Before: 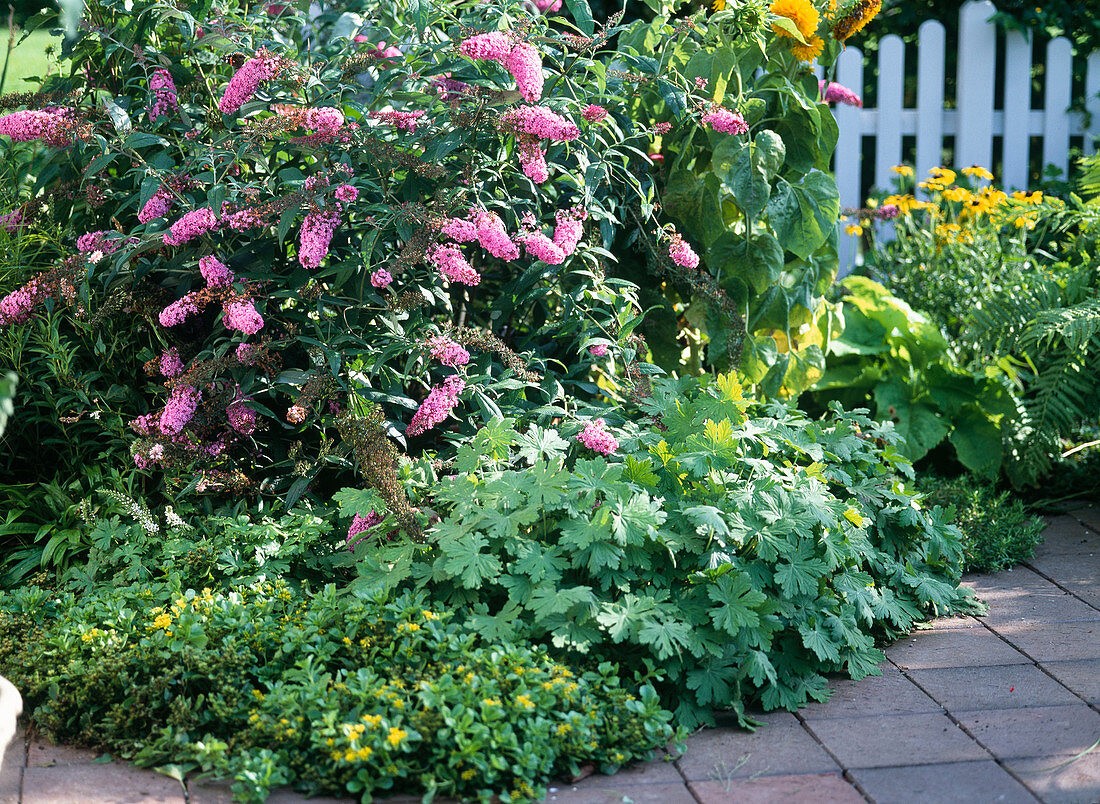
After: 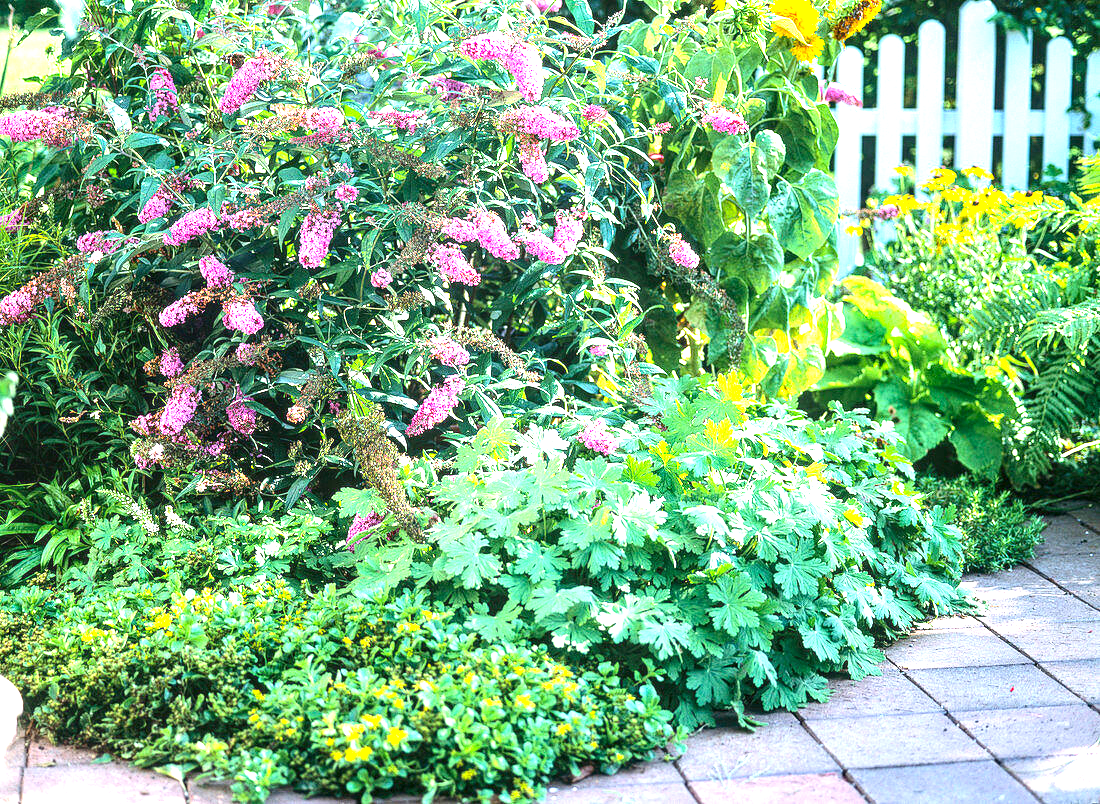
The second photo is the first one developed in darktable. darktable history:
local contrast: on, module defaults
contrast brightness saturation: contrast 0.15, brightness -0.01, saturation 0.1
exposure: black level correction 0, exposure 1.9 EV, compensate highlight preservation false
